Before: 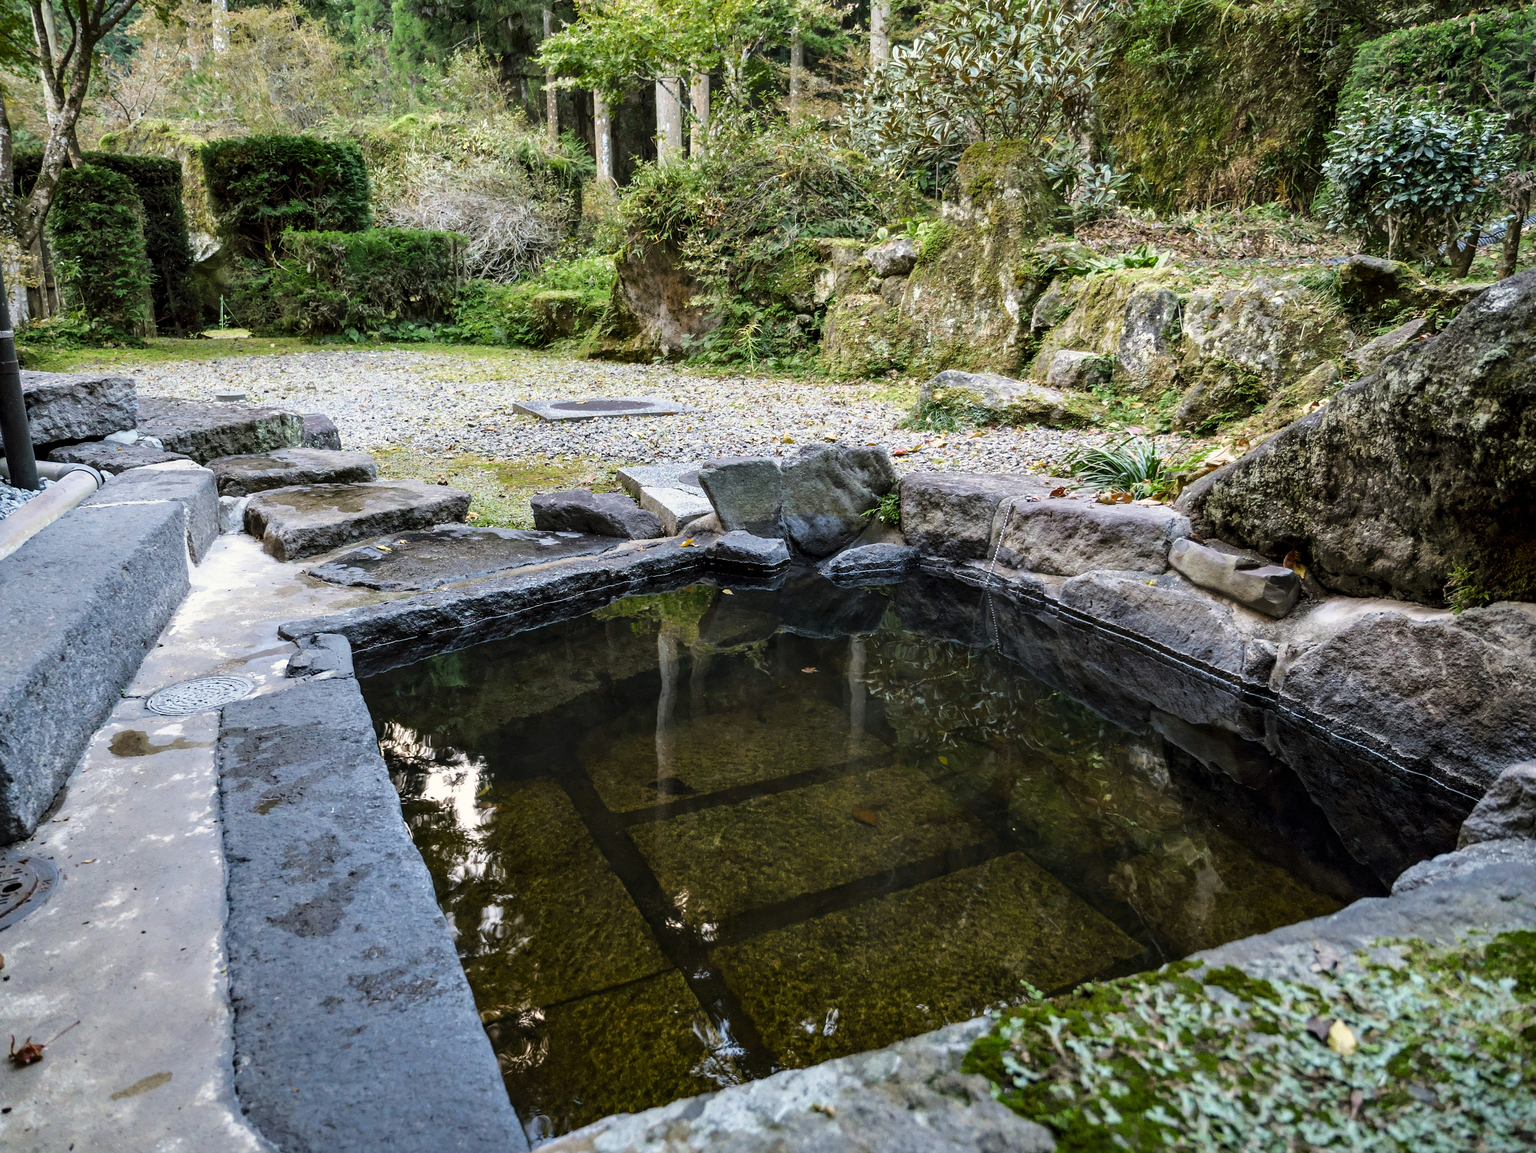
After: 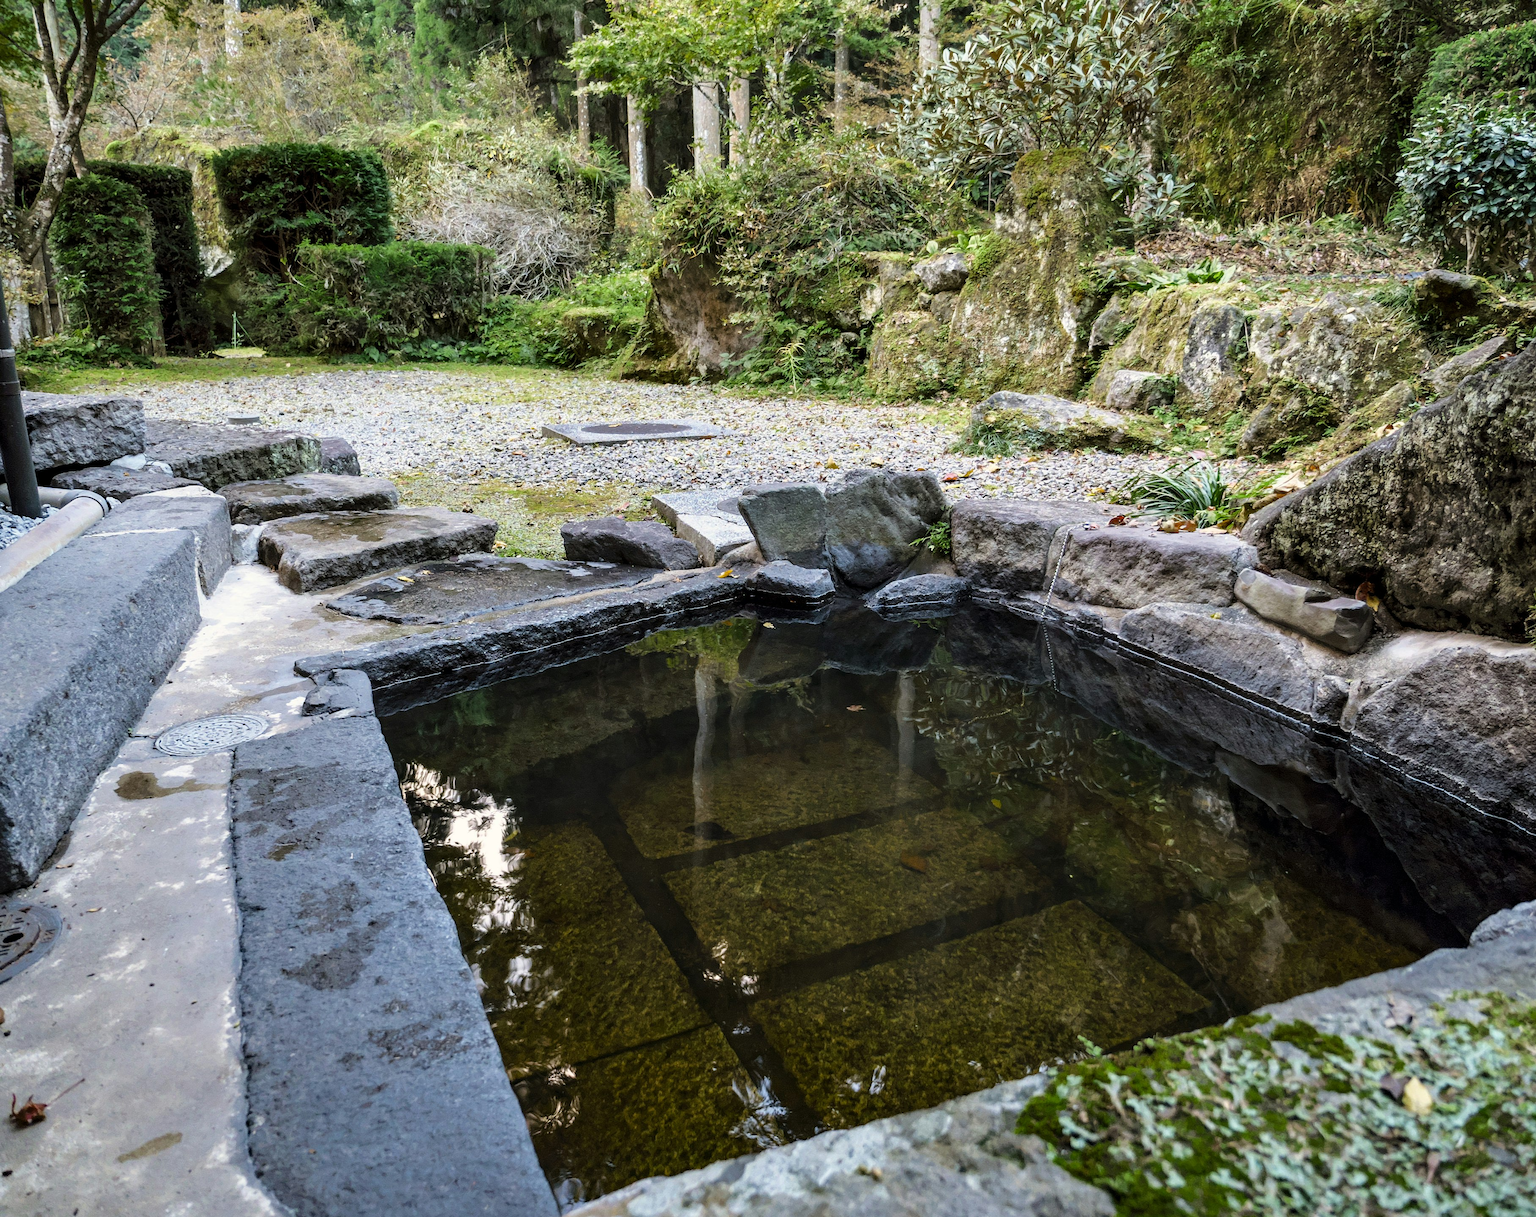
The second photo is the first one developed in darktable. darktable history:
crop and rotate: right 5.299%
